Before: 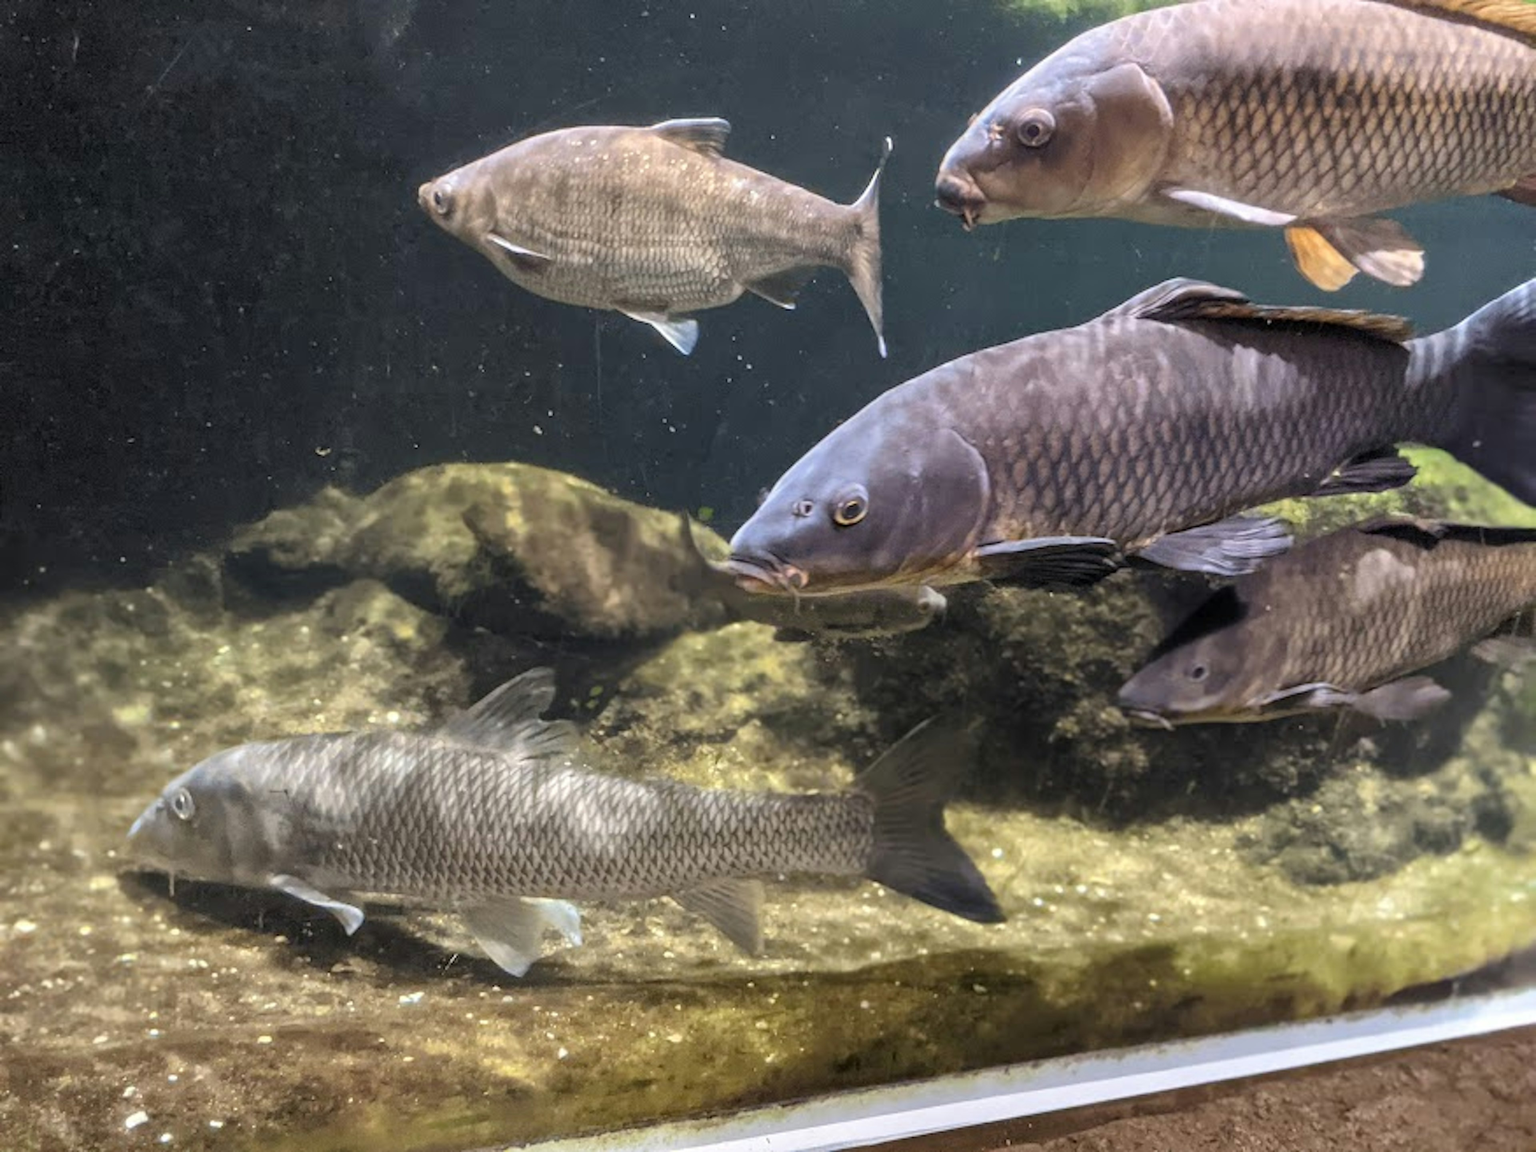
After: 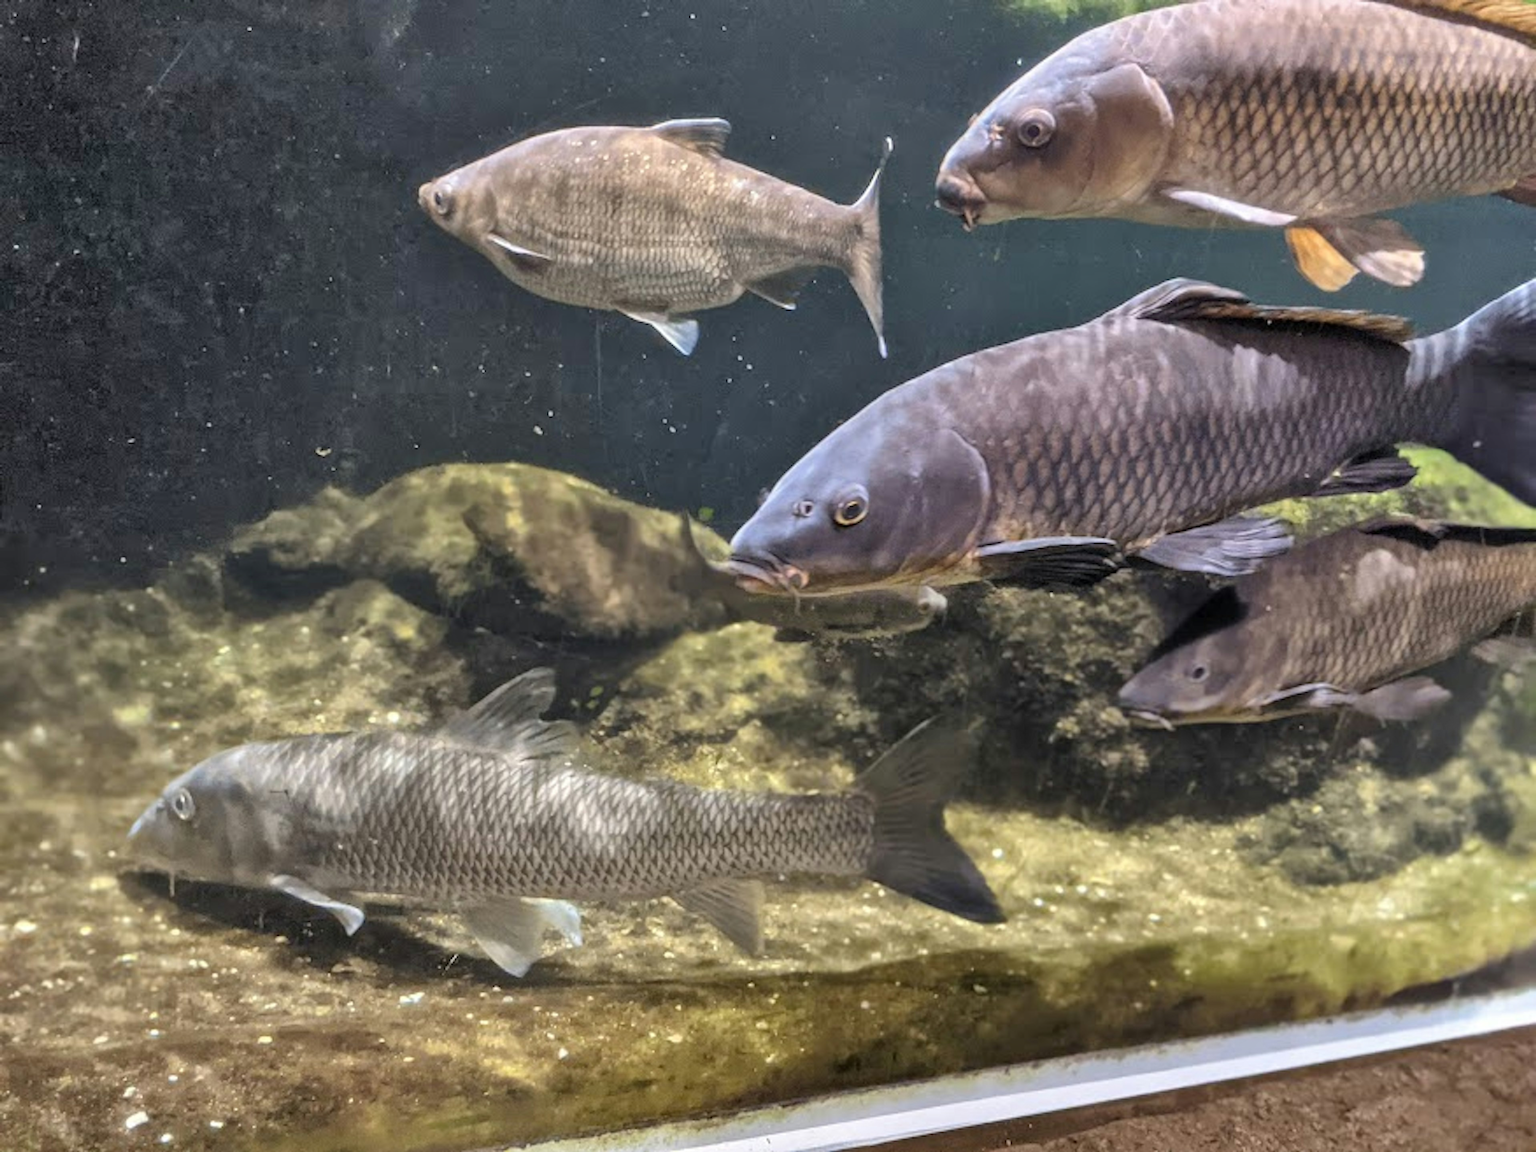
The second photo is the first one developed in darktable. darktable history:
shadows and highlights: shadows 52.96, soften with gaussian
